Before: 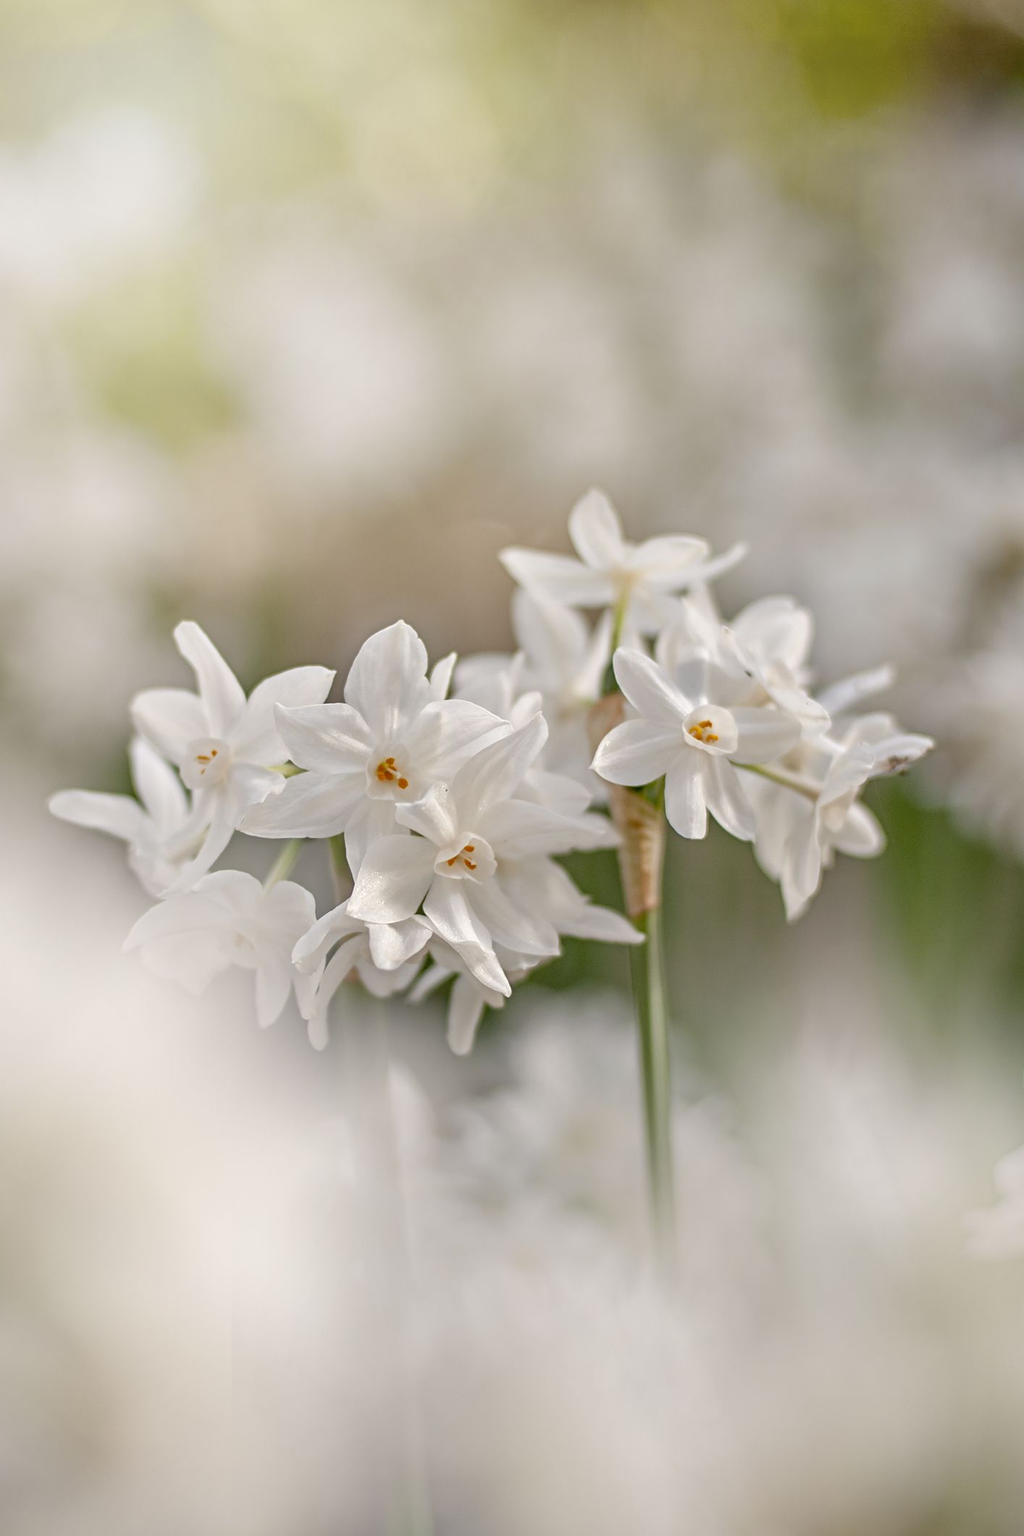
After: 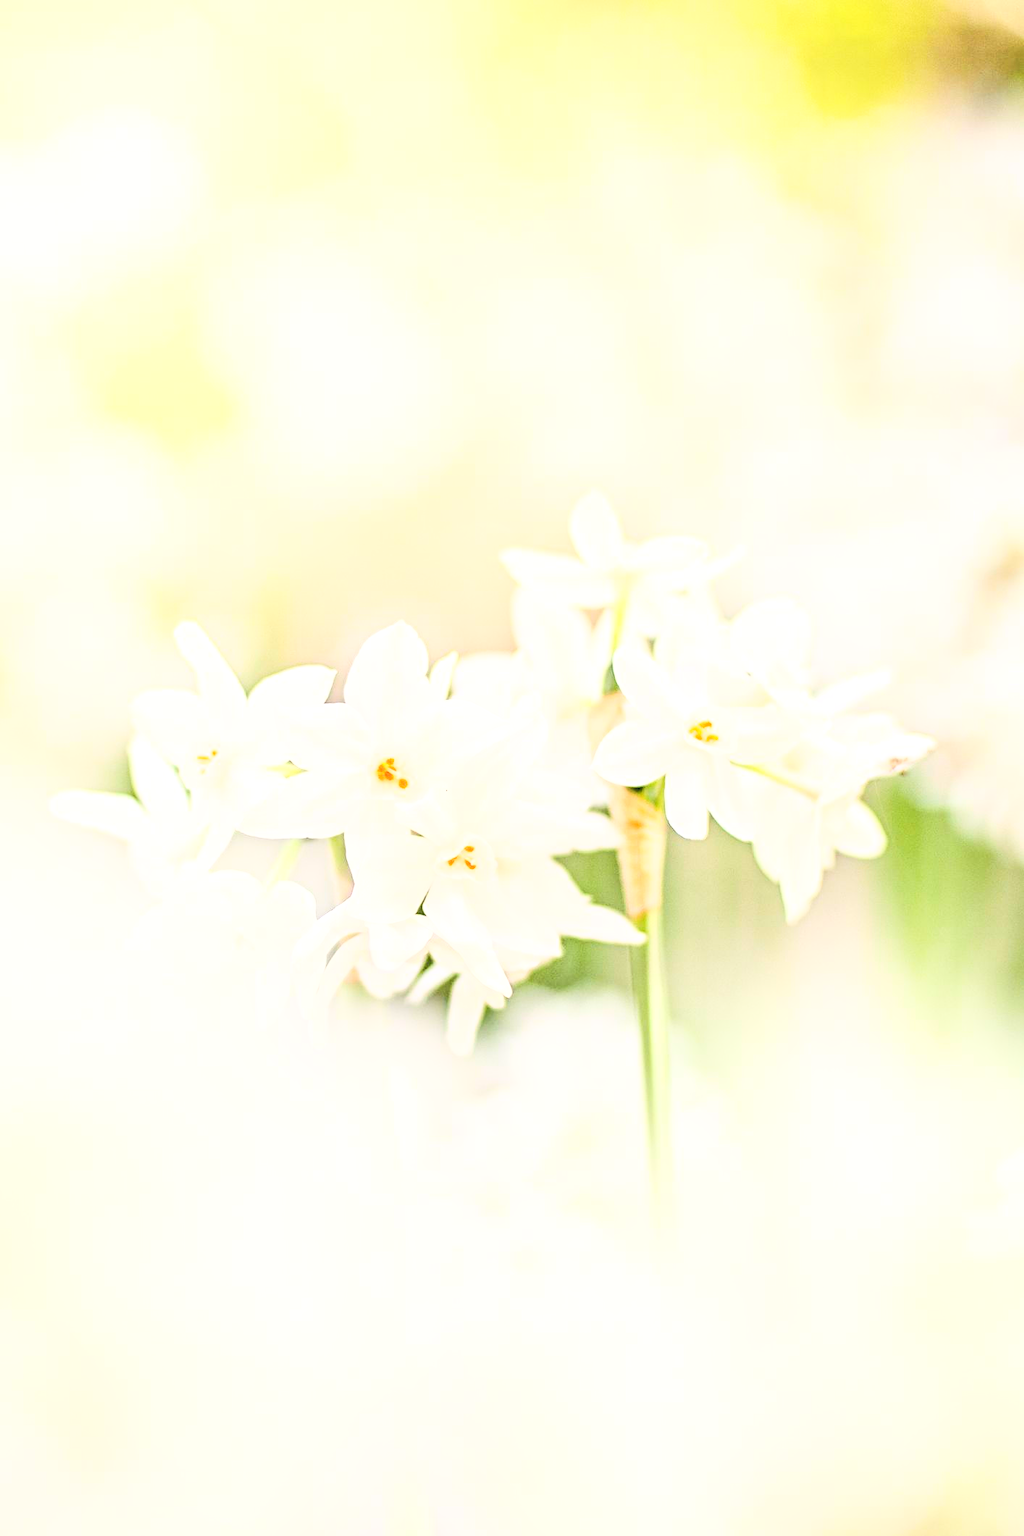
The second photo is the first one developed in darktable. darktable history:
exposure: black level correction 0, exposure 1.298 EV, compensate highlight preservation false
base curve: curves: ch0 [(0, 0) (0.007, 0.004) (0.027, 0.03) (0.046, 0.07) (0.207, 0.54) (0.442, 0.872) (0.673, 0.972) (1, 1)]
